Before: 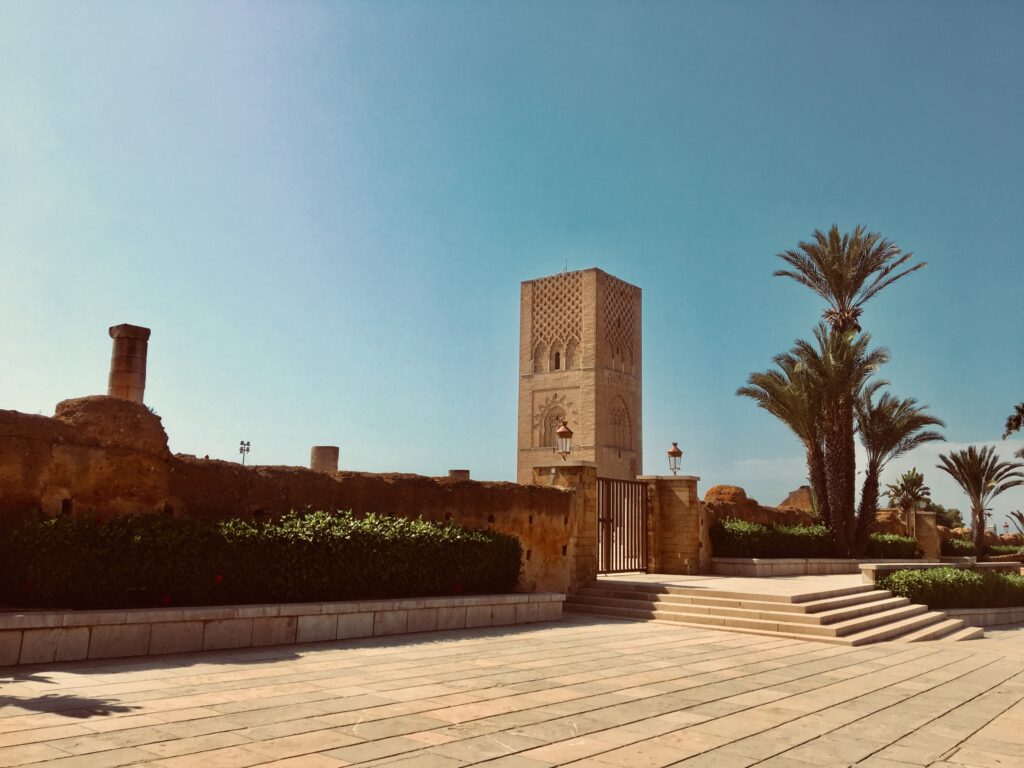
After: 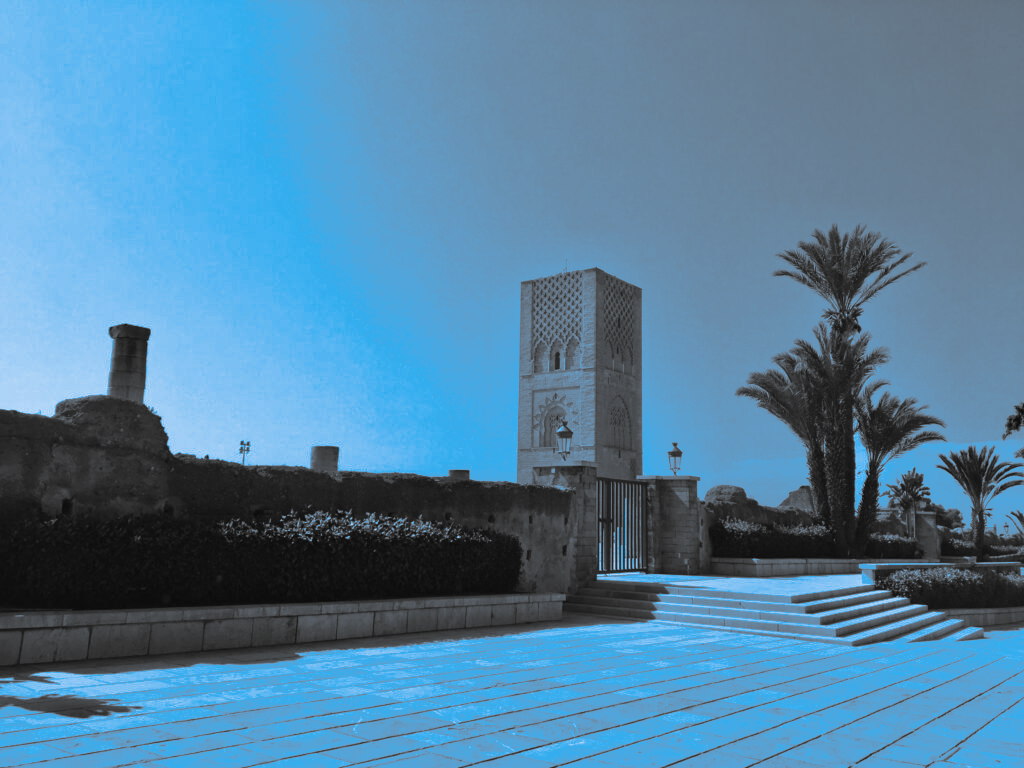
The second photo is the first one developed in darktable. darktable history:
color calibration: output gray [0.28, 0.41, 0.31, 0], gray › normalize channels true, illuminant same as pipeline (D50), adaptation XYZ, x 0.346, y 0.359, gamut compression 0
local contrast: mode bilateral grid, contrast 100, coarseness 100, detail 94%, midtone range 0.2
split-toning: shadows › hue 220°, shadows › saturation 0.64, highlights › hue 220°, highlights › saturation 0.64, balance 0, compress 5.22%
